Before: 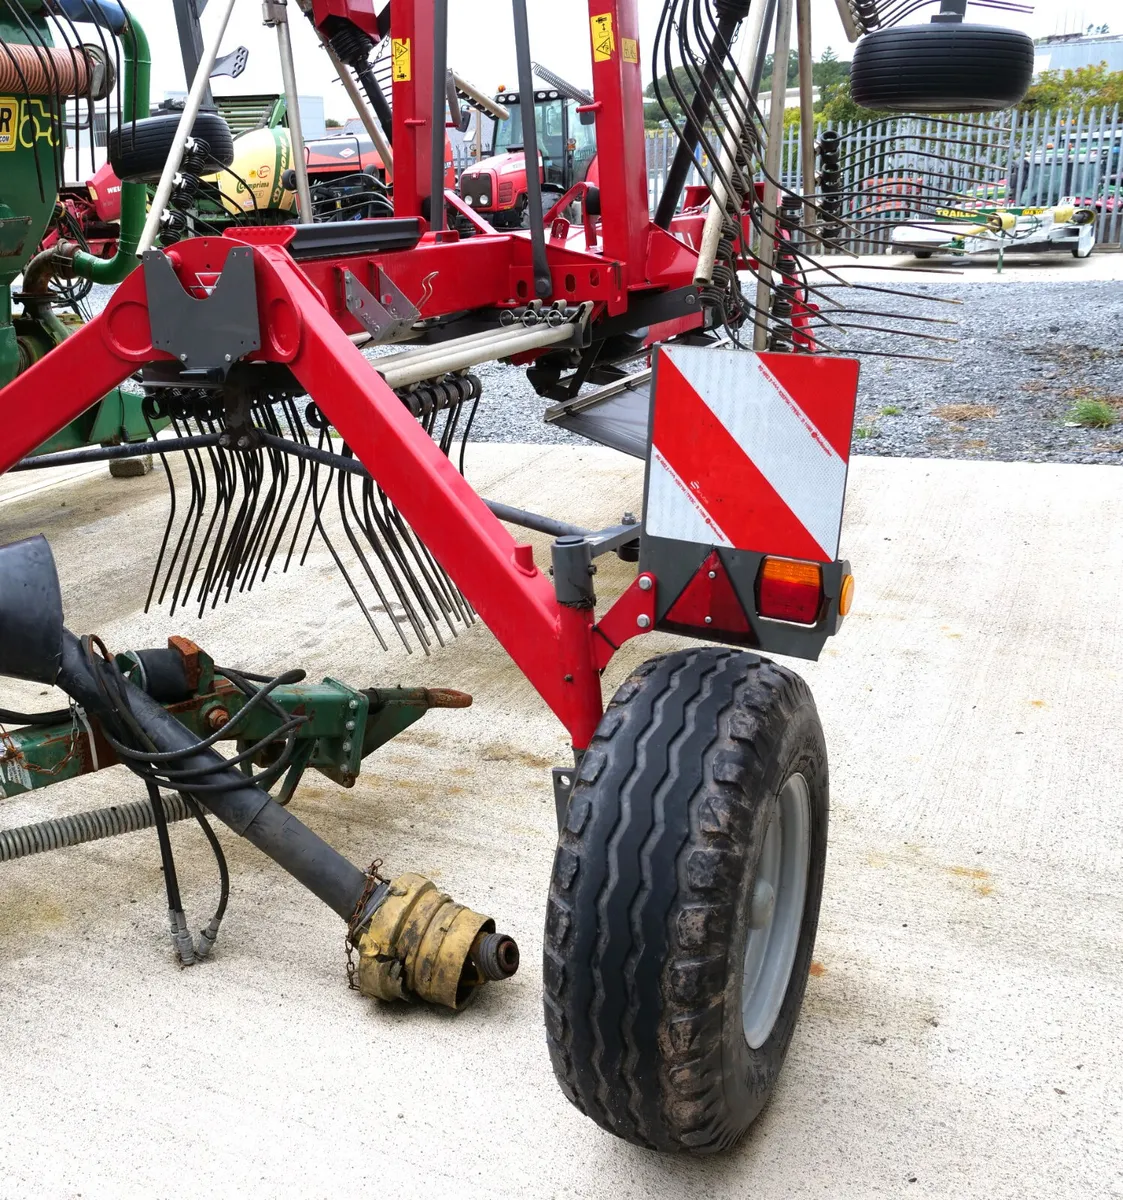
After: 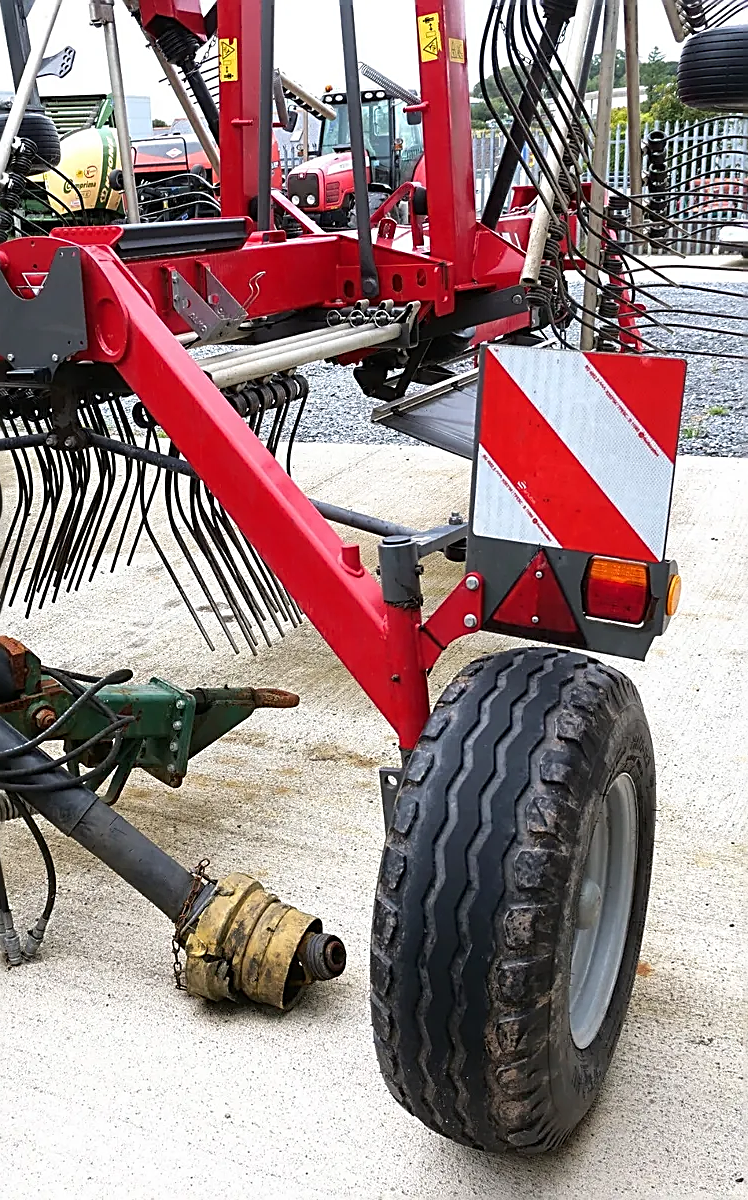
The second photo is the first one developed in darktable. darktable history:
sharpen: amount 1
crop: left 15.419%, right 17.914%
